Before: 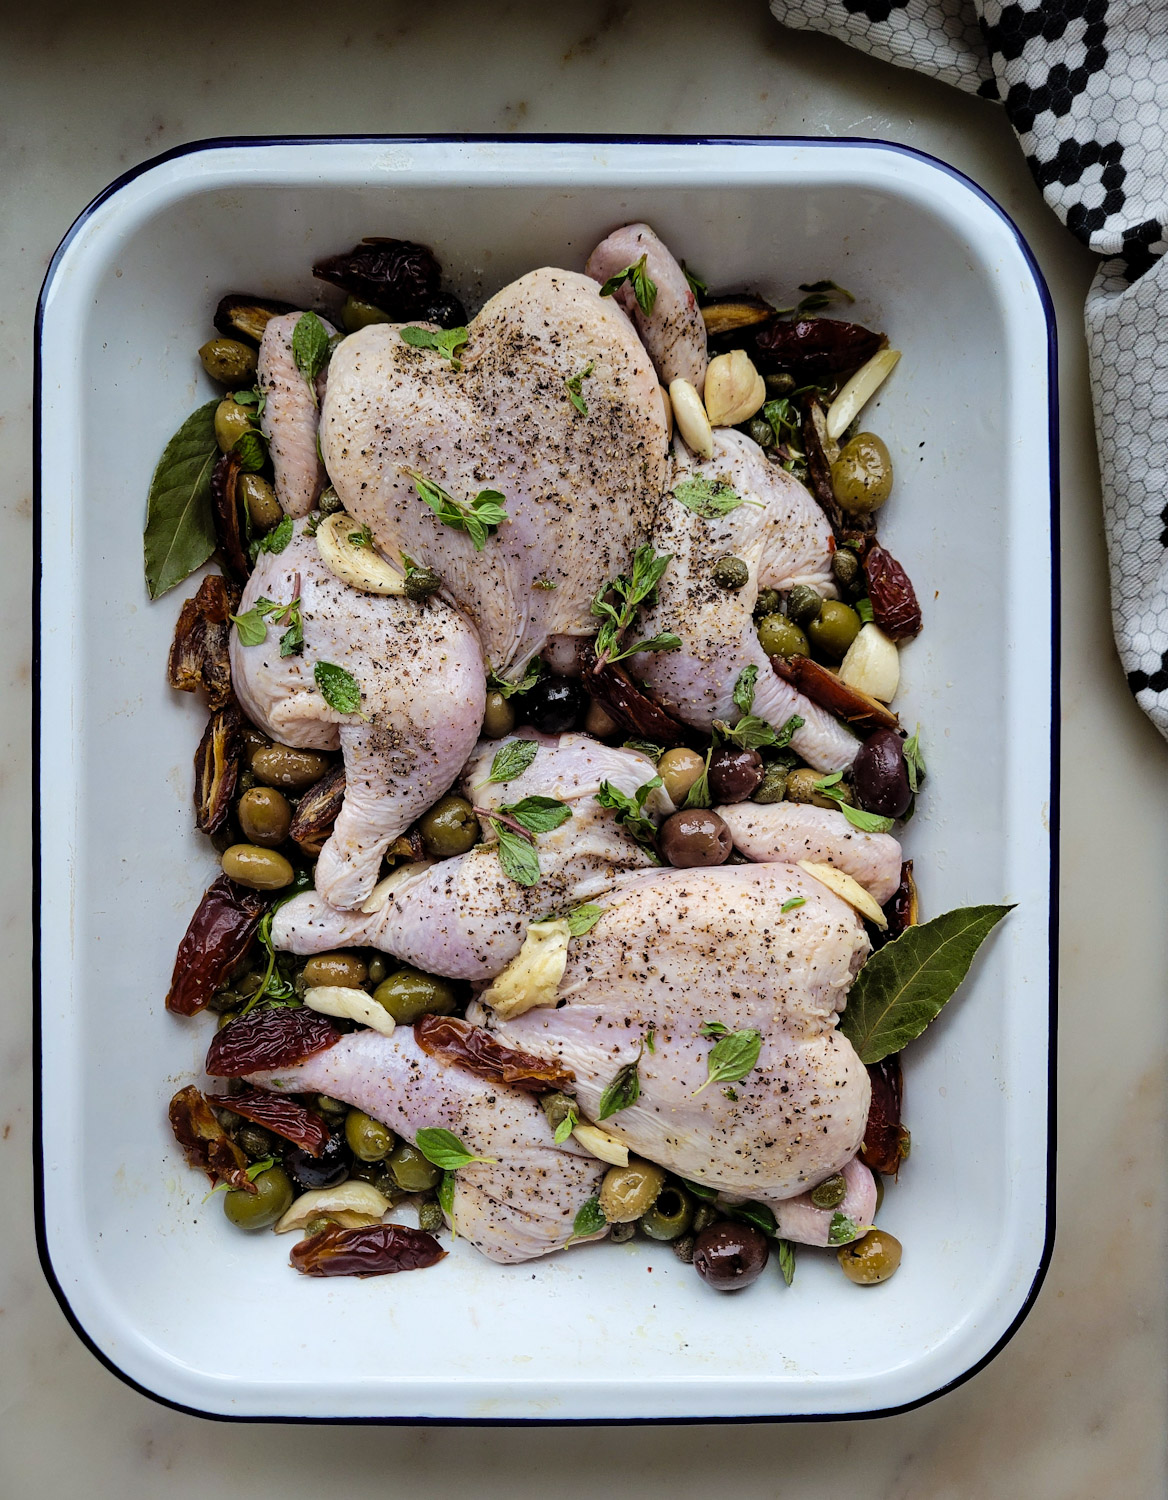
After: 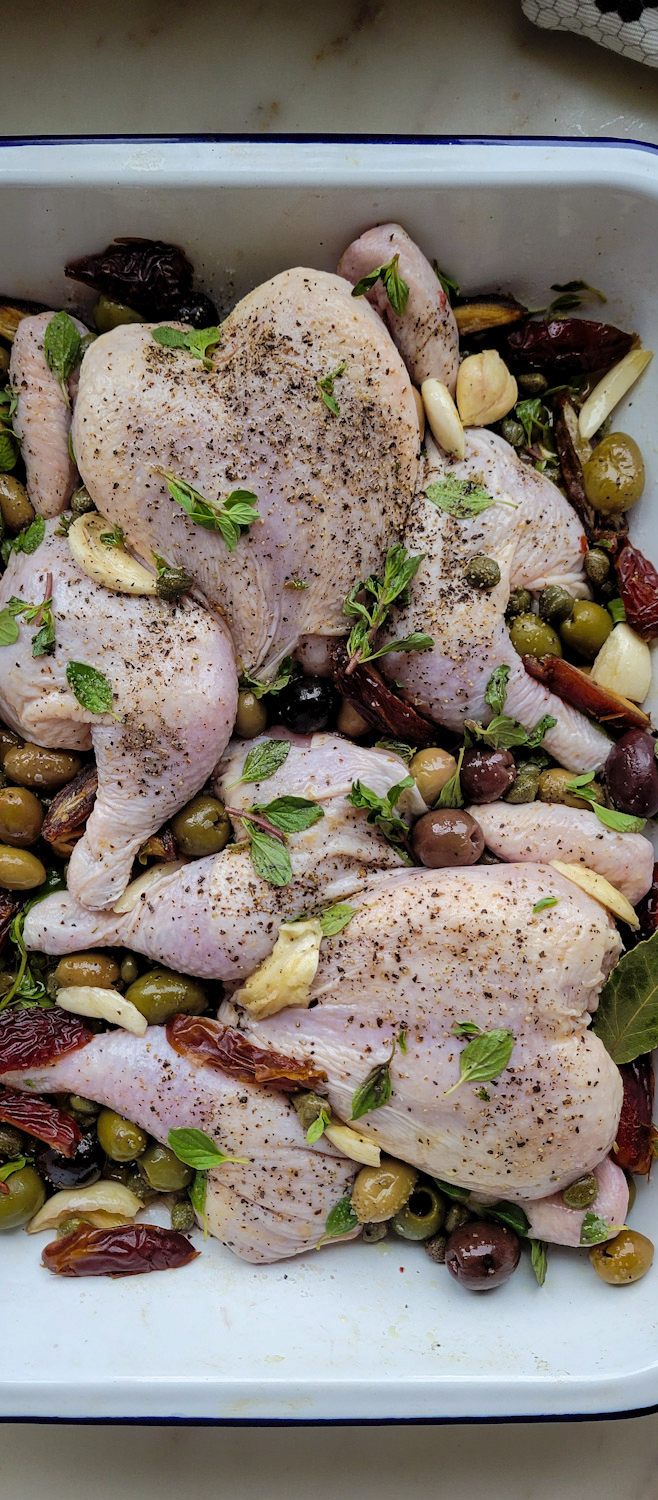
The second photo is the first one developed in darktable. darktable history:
crop: left 21.243%, right 22.363%
shadows and highlights: on, module defaults
